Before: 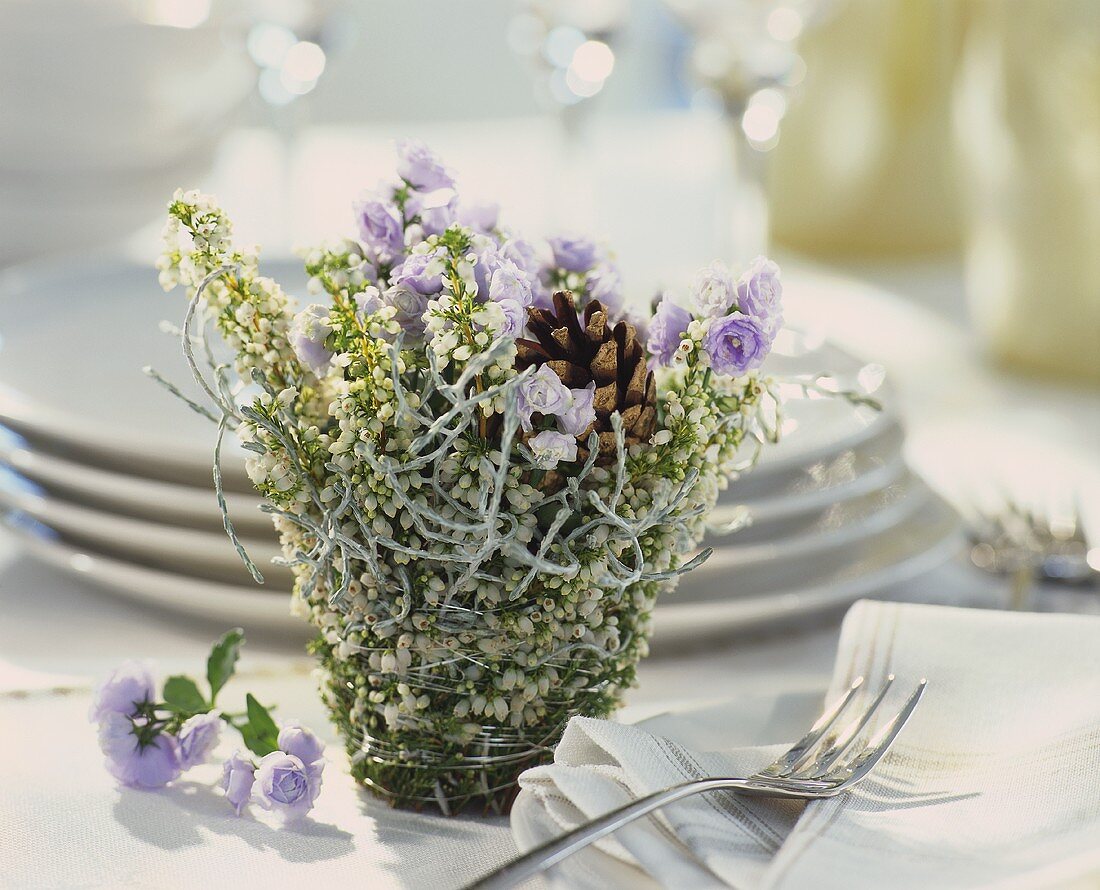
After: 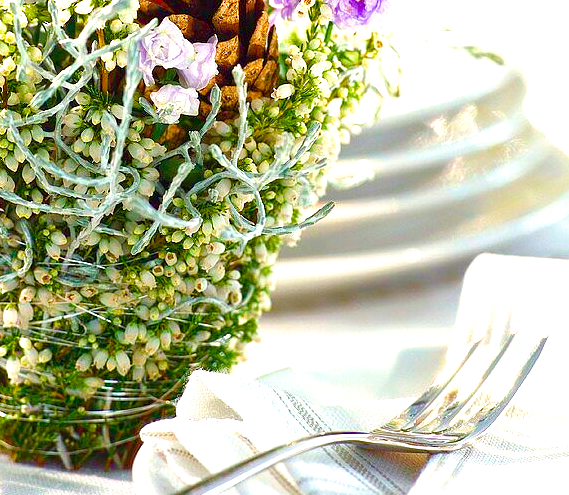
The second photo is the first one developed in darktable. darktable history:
crop: left 34.367%, top 38.886%, right 13.843%, bottom 5.462%
exposure: exposure 0.998 EV, compensate highlight preservation false
local contrast: highlights 107%, shadows 102%, detail 119%, midtone range 0.2
color balance rgb: power › hue 71.38°, perceptual saturation grading › global saturation 20%, perceptual saturation grading › highlights -24.924%, perceptual saturation grading › shadows 49.565%
velvia: strength 50.8%, mid-tones bias 0.511
